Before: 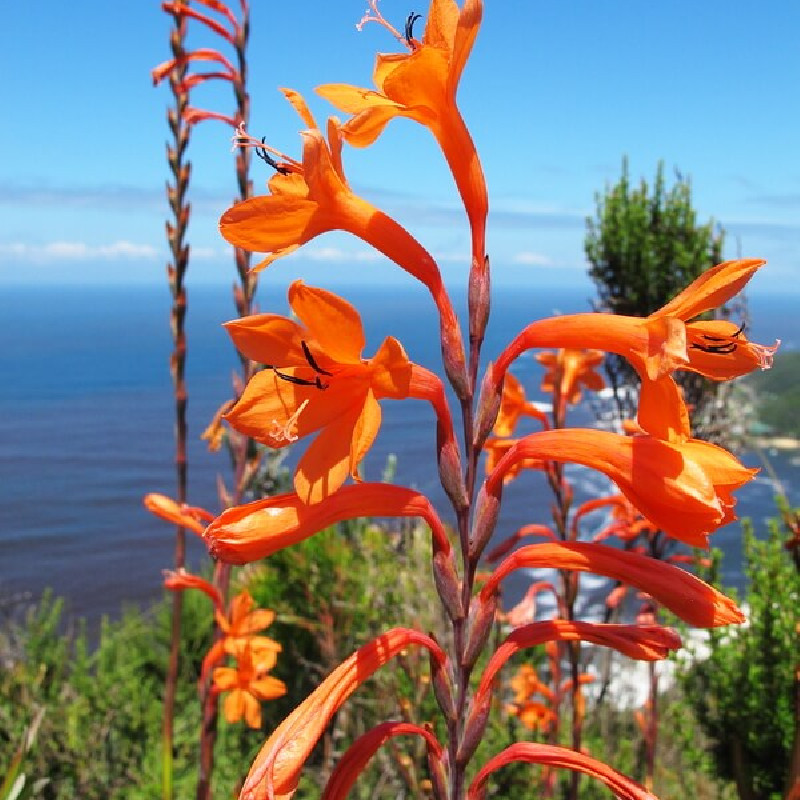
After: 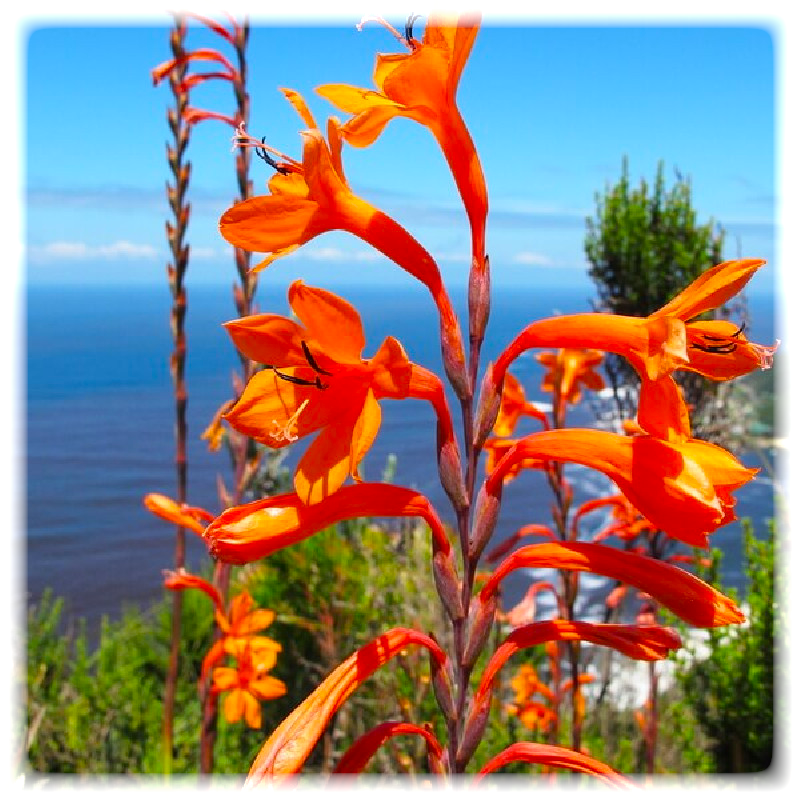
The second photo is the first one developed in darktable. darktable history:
color balance: output saturation 120%
vignetting: fall-off start 93%, fall-off radius 5%, brightness 1, saturation -0.49, automatic ratio true, width/height ratio 1.332, shape 0.04, unbound false
